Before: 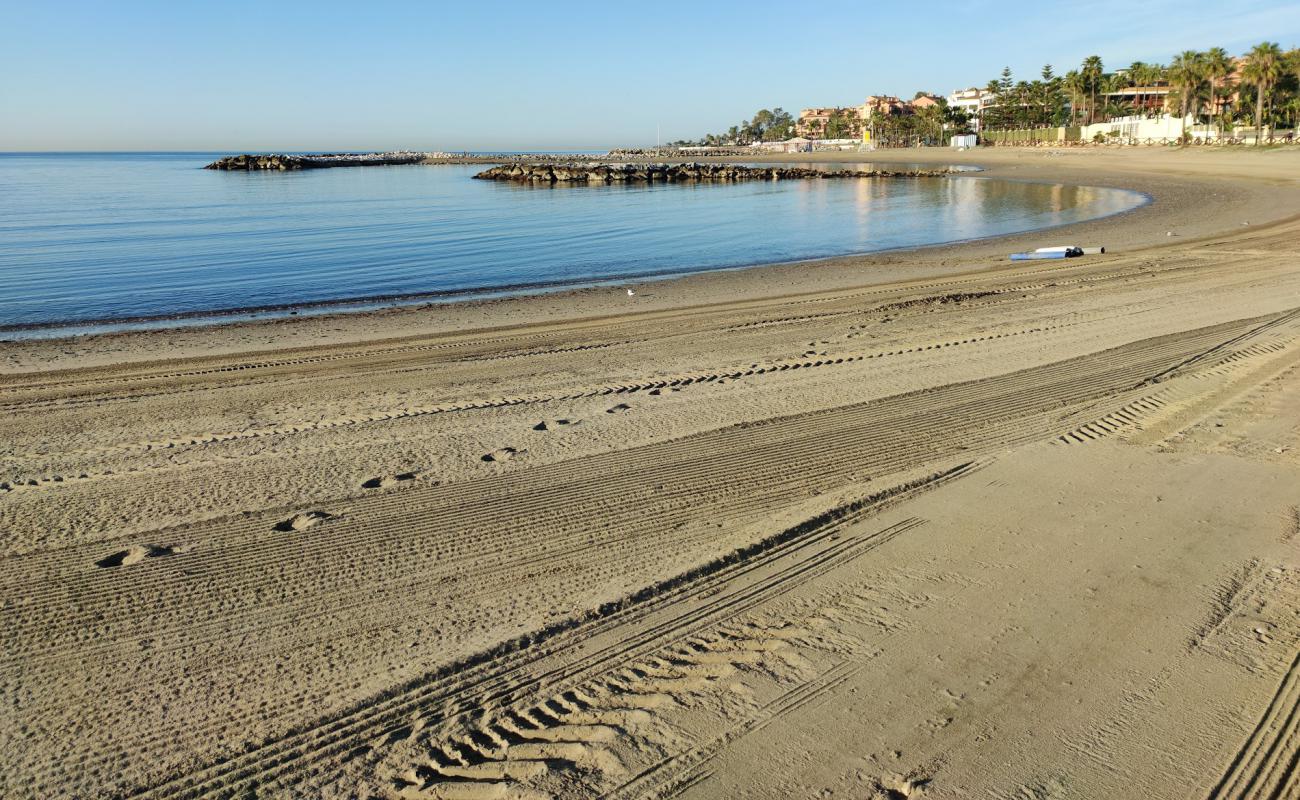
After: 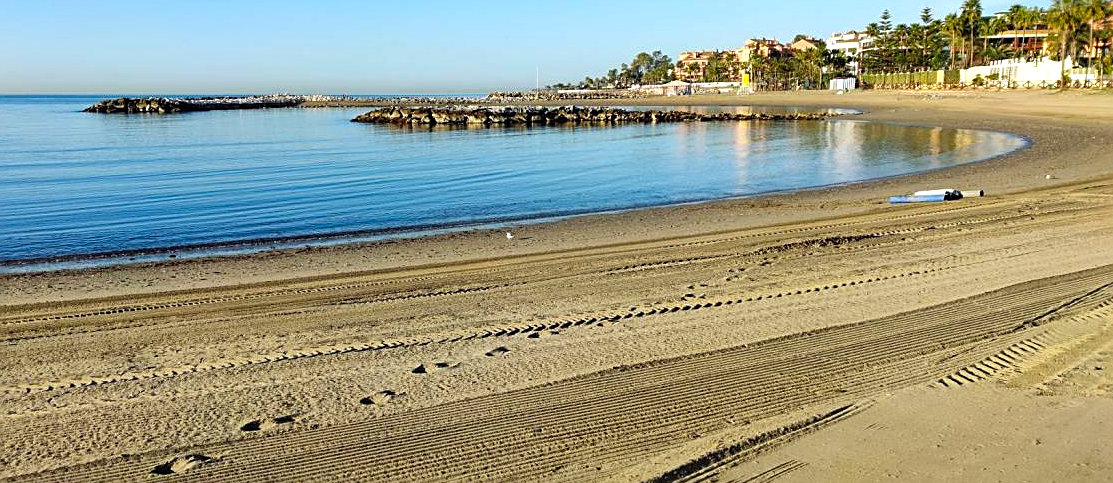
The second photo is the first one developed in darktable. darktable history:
local contrast: highlights 100%, shadows 100%, detail 120%, midtone range 0.2
color balance: lift [1, 1.001, 0.999, 1.001], gamma [1, 1.004, 1.007, 0.993], gain [1, 0.991, 0.987, 1.013], contrast 10%, output saturation 120%
sharpen: on, module defaults
crop and rotate: left 9.345%, top 7.22%, right 4.982%, bottom 32.331%
